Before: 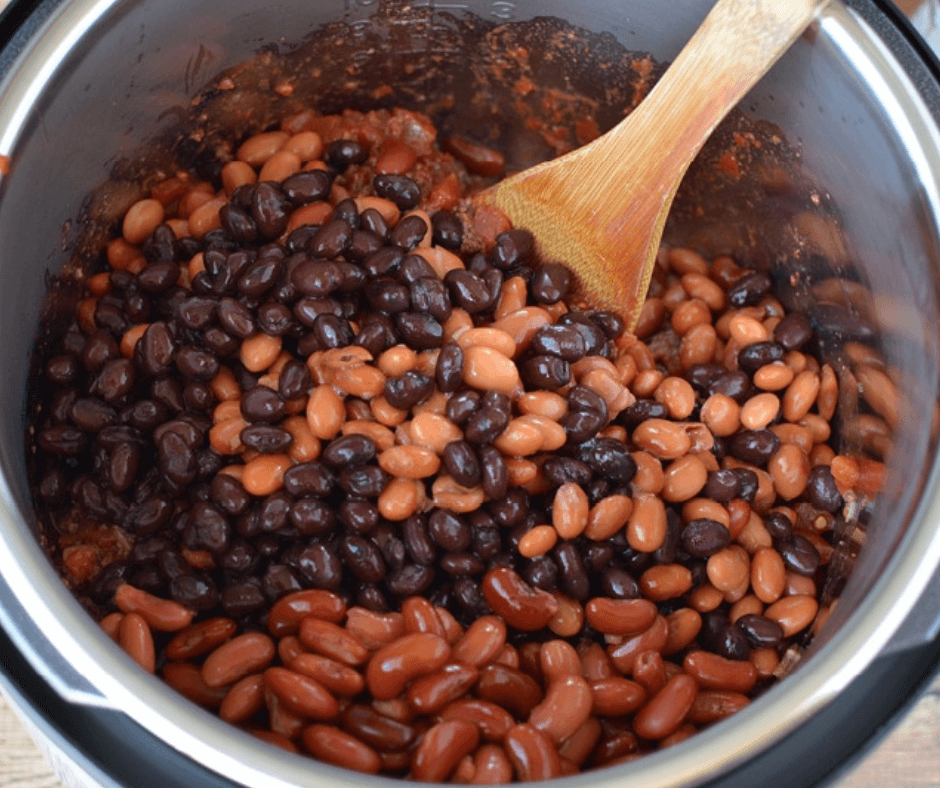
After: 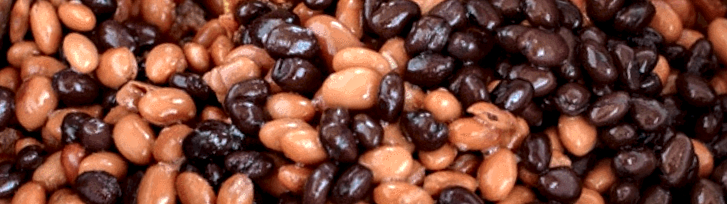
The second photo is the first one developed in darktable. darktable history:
local contrast: highlights 19%, detail 186%
crop and rotate: angle 16.12°, top 30.835%, bottom 35.653%
